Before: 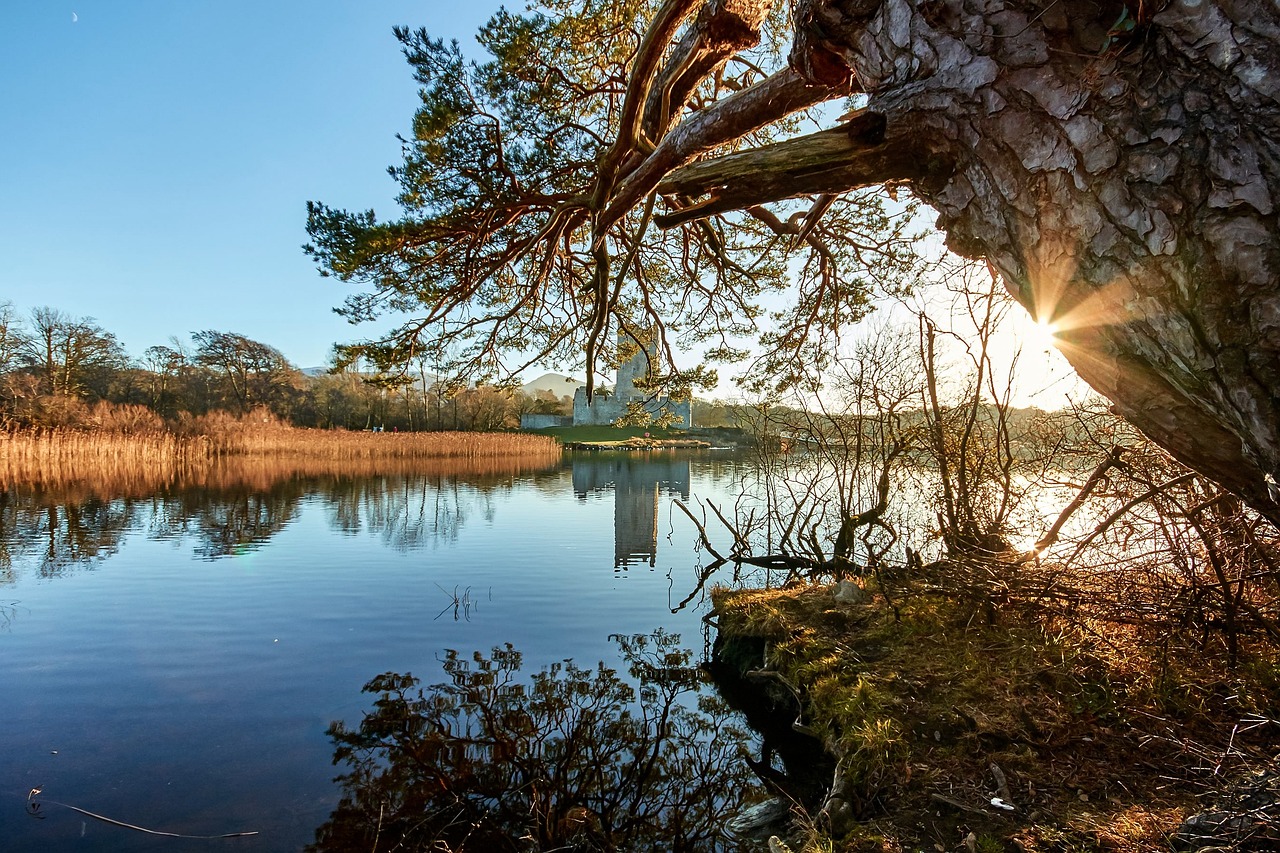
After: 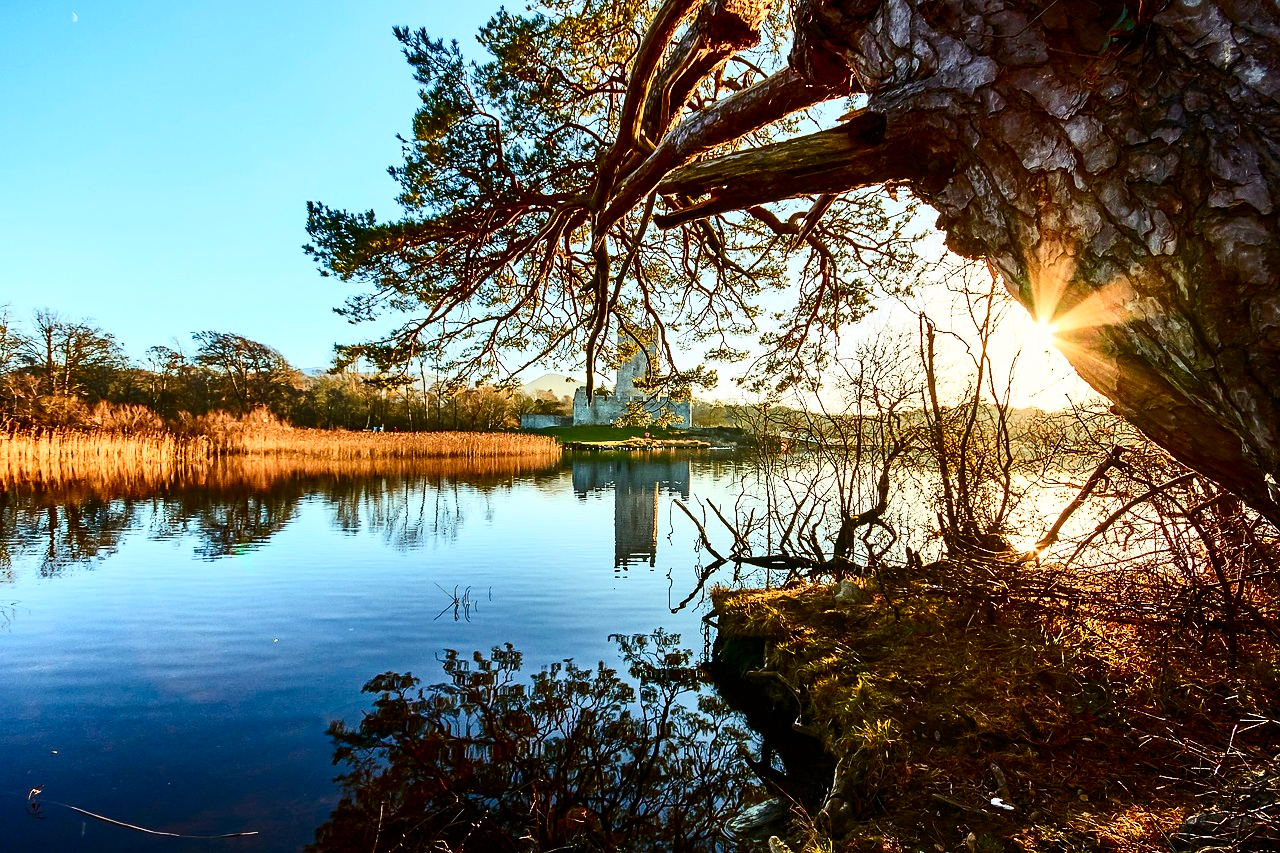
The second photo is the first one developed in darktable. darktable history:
color balance rgb: power › chroma 0.305%, power › hue 25.29°, perceptual saturation grading › global saturation 15.74%, perceptual saturation grading › highlights -19.297%, perceptual saturation grading › shadows 19.324%, global vibrance 20%
contrast brightness saturation: contrast 0.403, brightness 0.109, saturation 0.211
